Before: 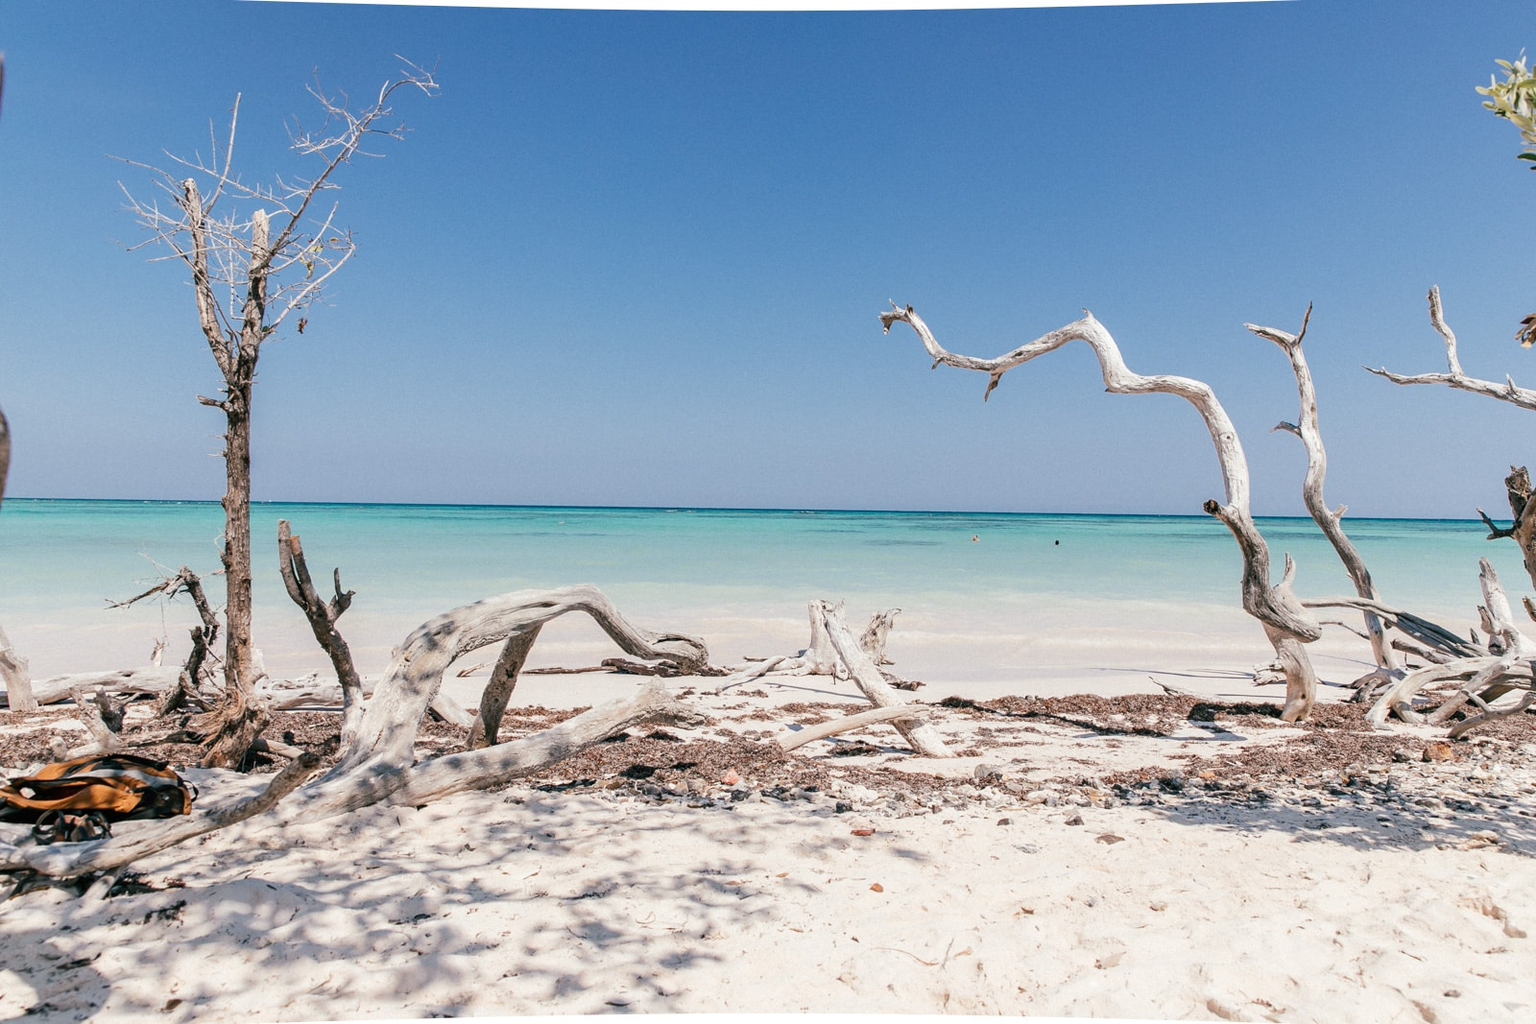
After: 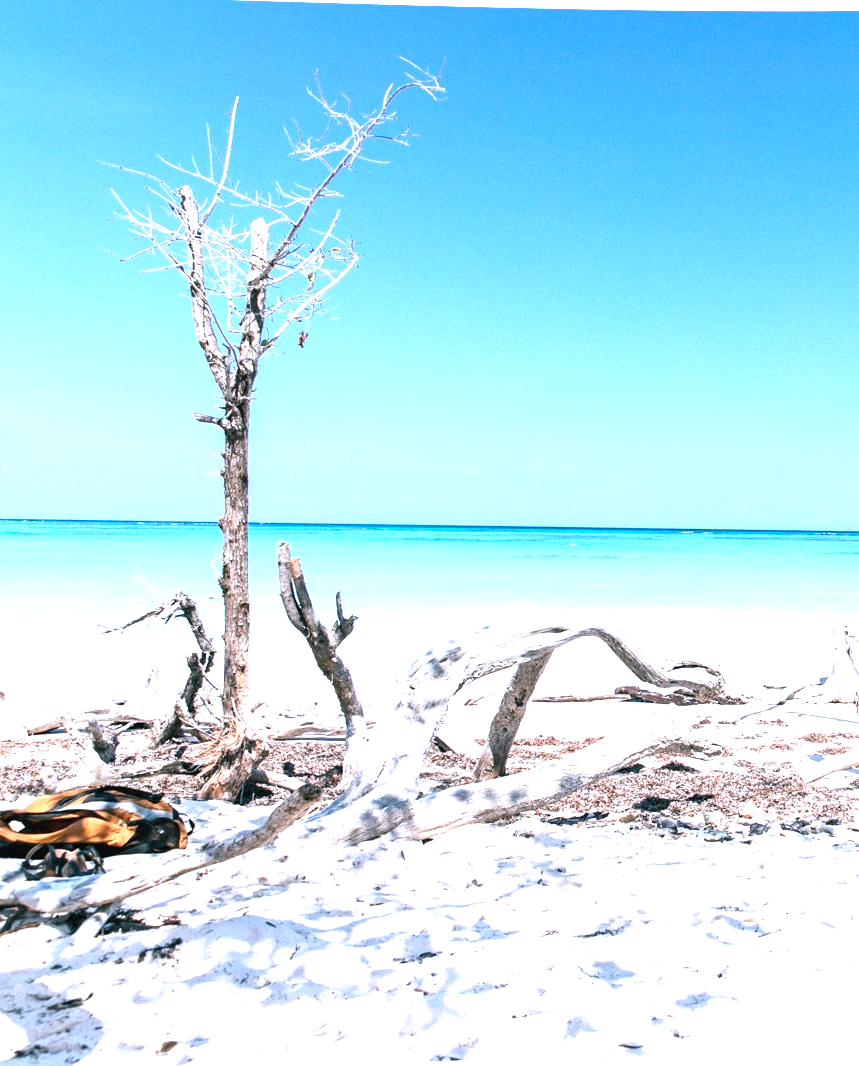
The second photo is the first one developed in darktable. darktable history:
color calibration: illuminant as shot in camera, x 0.378, y 0.381, temperature 4099.72 K
crop: left 0.767%, right 45.535%, bottom 0.089%
exposure: black level correction 0, exposure 1.39 EV, compensate exposure bias true, compensate highlight preservation false
